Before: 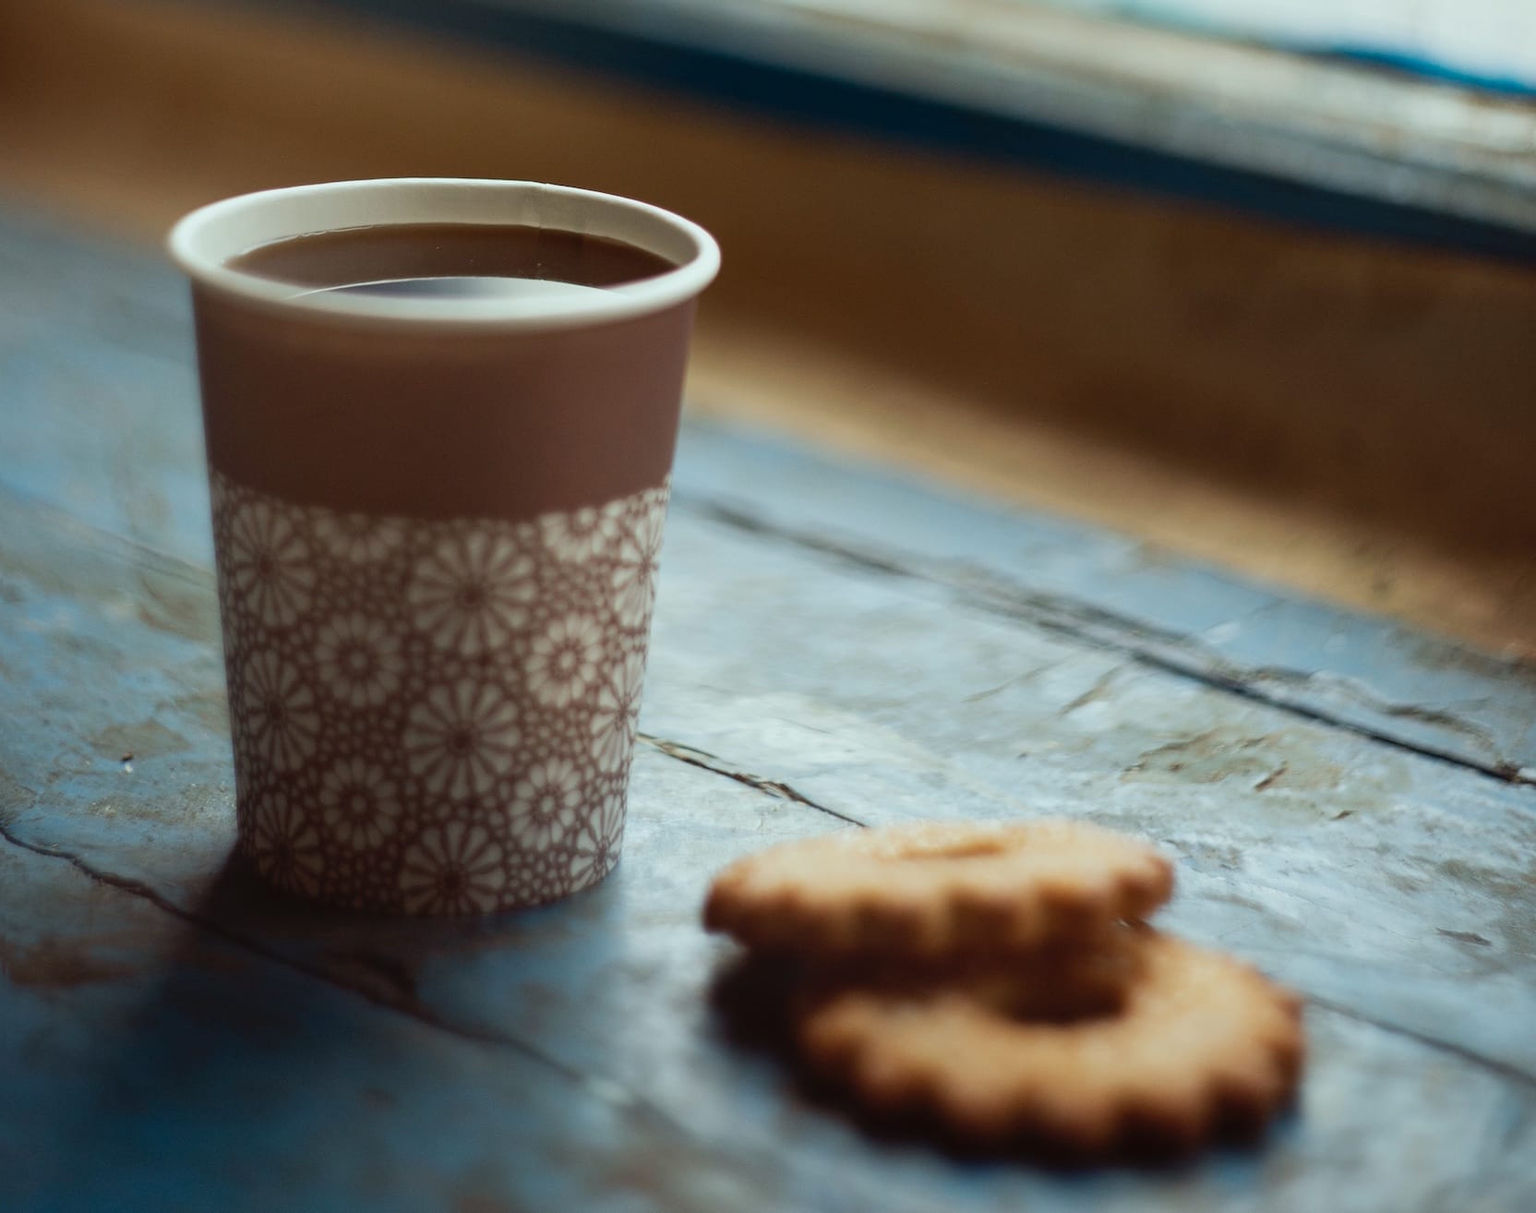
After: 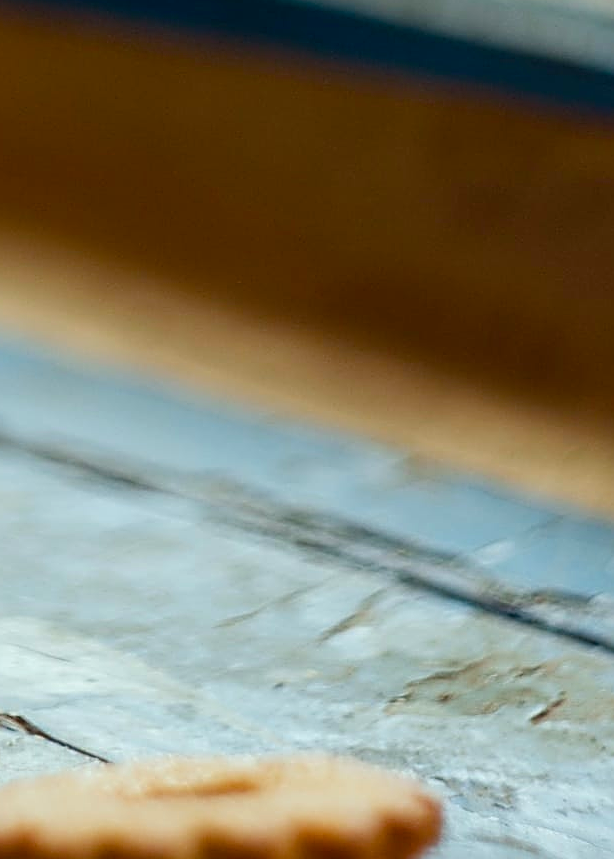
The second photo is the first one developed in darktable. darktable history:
sharpen: radius 2.627, amount 0.699
crop and rotate: left 49.865%, top 10.126%, right 13.191%, bottom 24.476%
color balance rgb: perceptual saturation grading › global saturation 20%, perceptual saturation grading › highlights -25.231%, perceptual saturation grading › shadows 26.055%, perceptual brilliance grading › global brilliance 3%, global vibrance 20%
